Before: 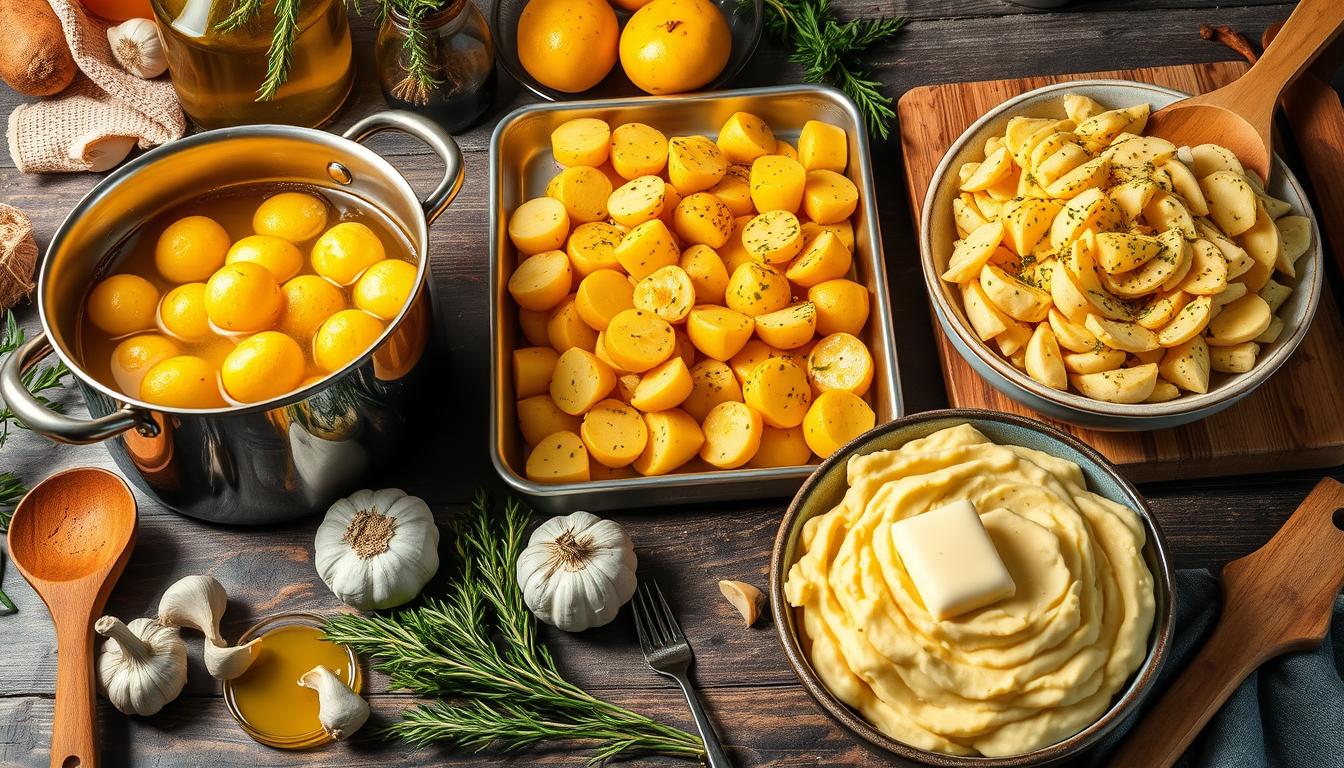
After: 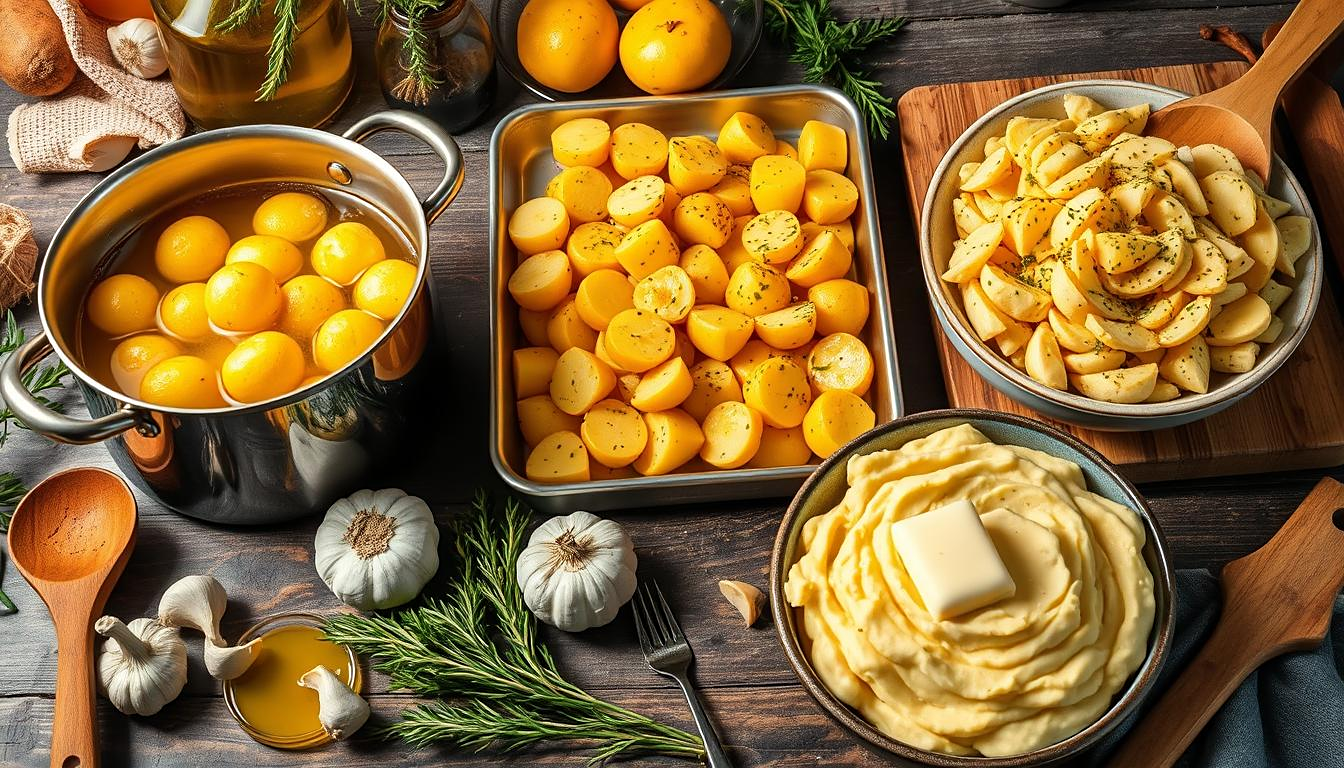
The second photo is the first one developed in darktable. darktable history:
sharpen: amount 0.202
